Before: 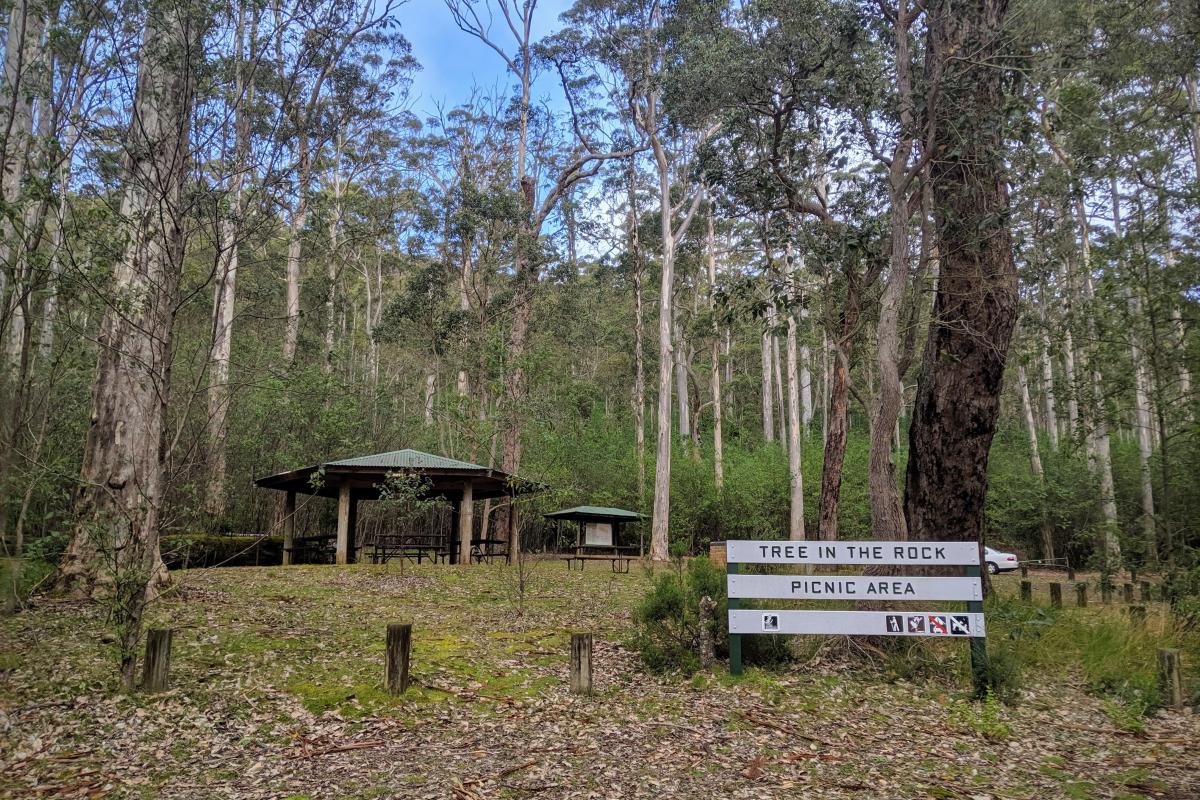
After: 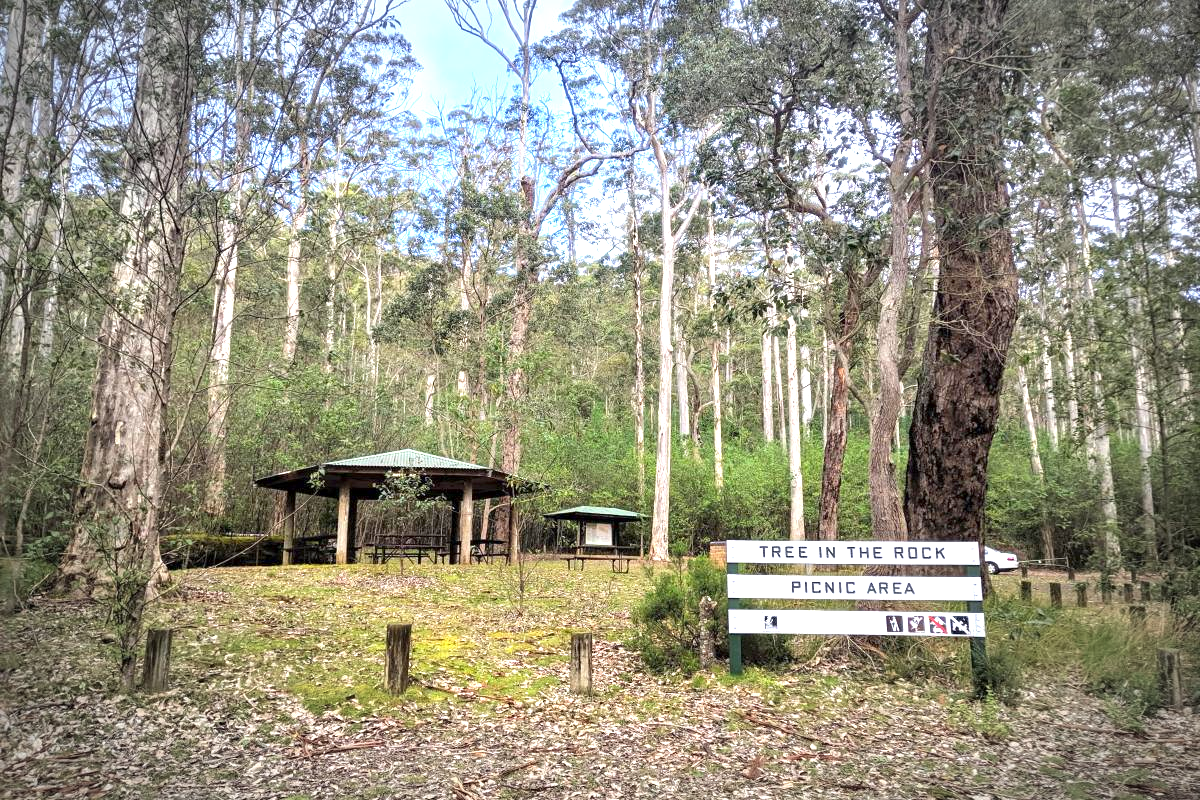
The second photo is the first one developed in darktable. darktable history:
vignetting: fall-off start 71.04%, width/height ratio 1.334
exposure: exposure 1.513 EV, compensate highlight preservation false
